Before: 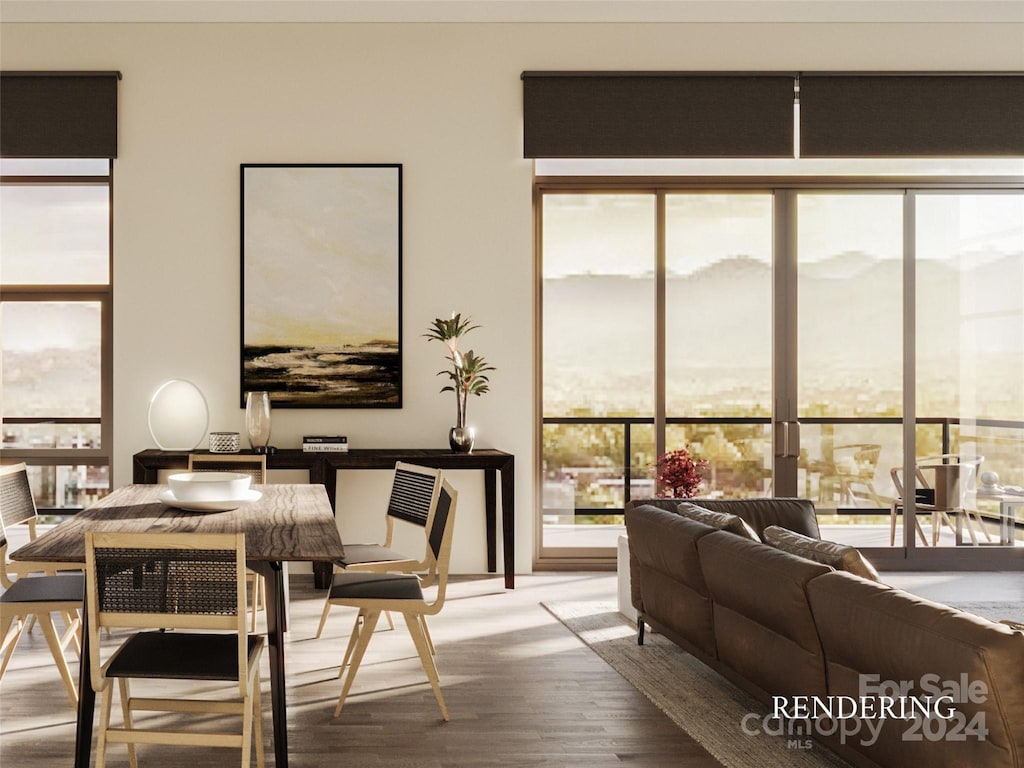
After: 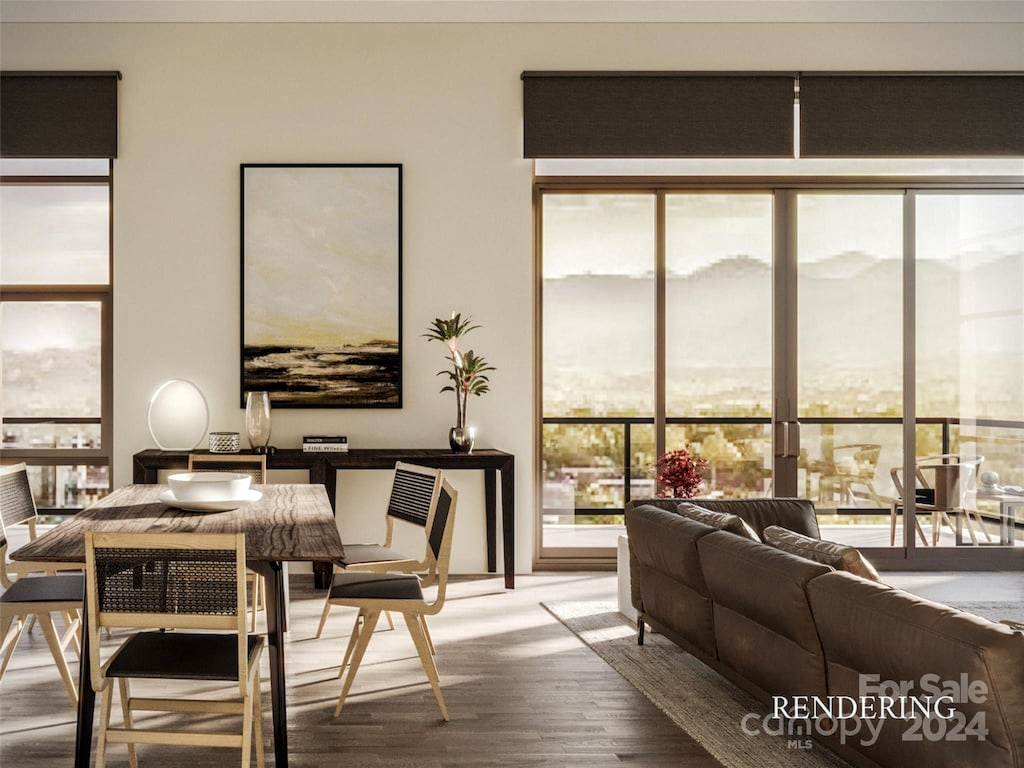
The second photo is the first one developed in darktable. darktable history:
vignetting: fall-off start 92.32%
local contrast: detail 130%
exposure: compensate exposure bias true, compensate highlight preservation false
